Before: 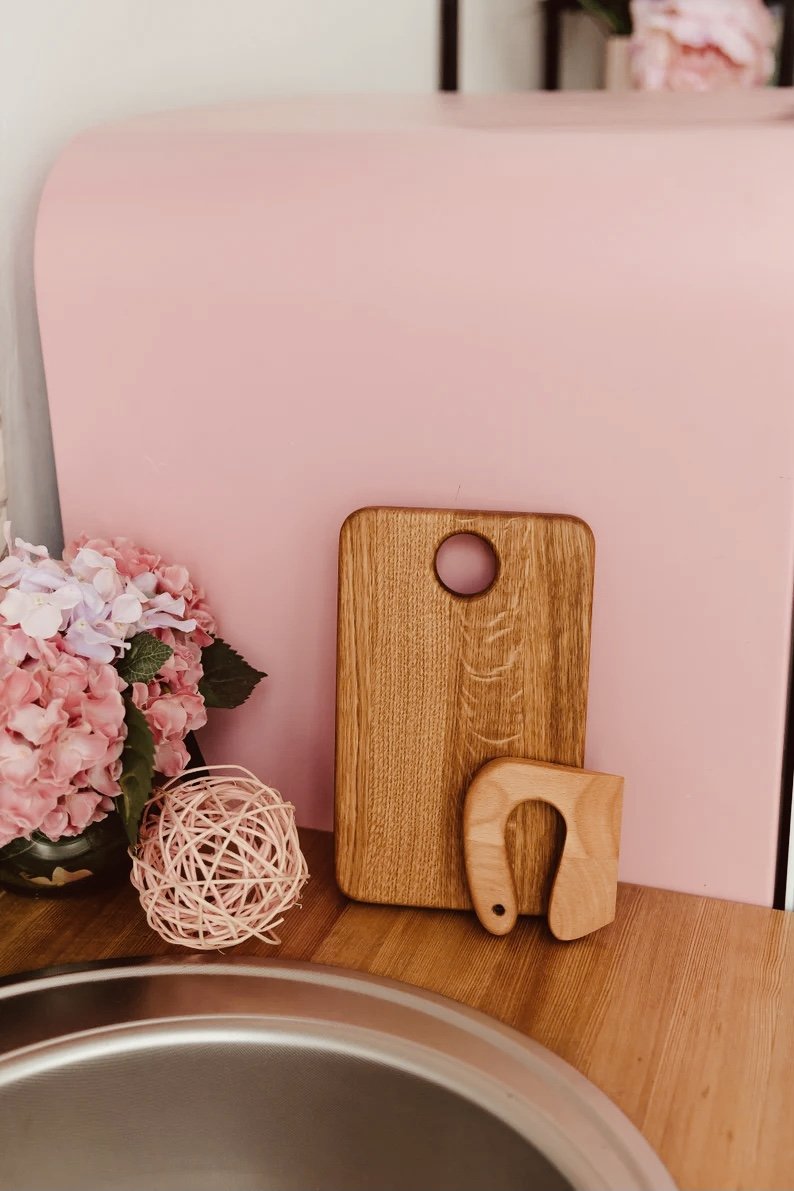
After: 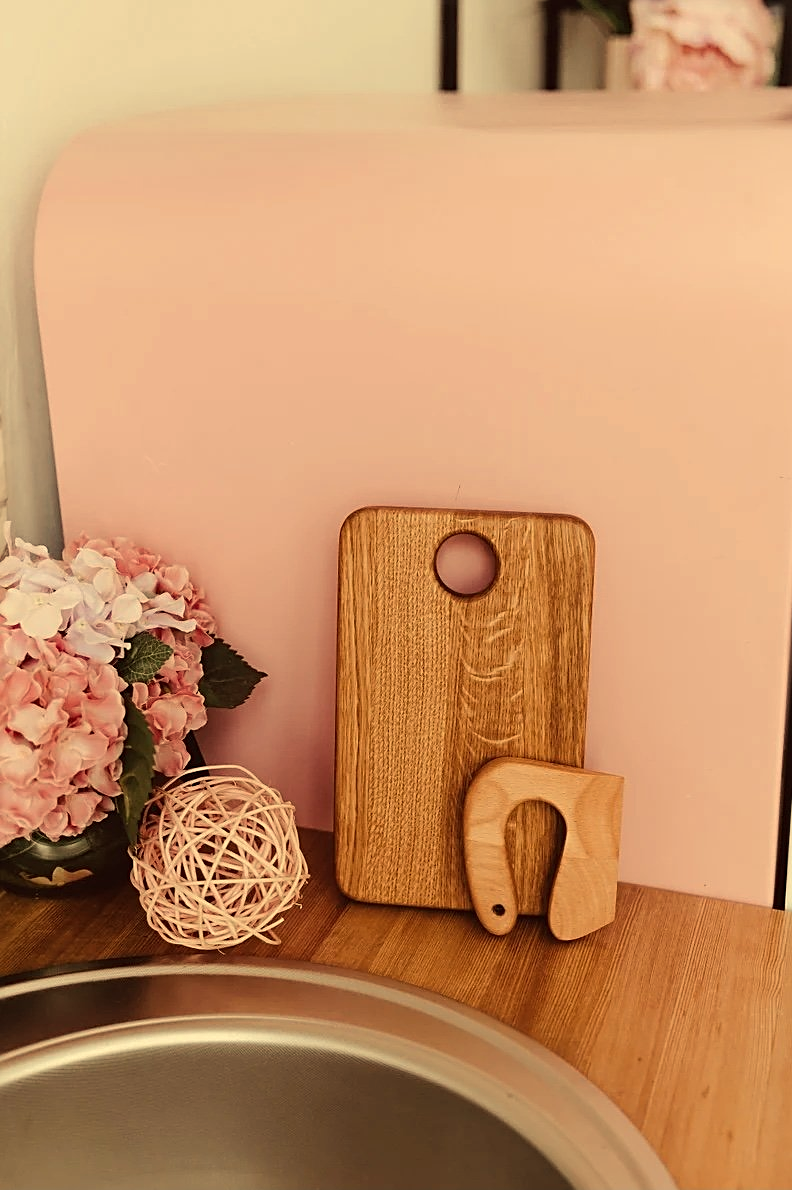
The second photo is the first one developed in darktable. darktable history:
white balance: red 1.08, blue 0.791
crop and rotate: left 0.126%
sharpen: on, module defaults
